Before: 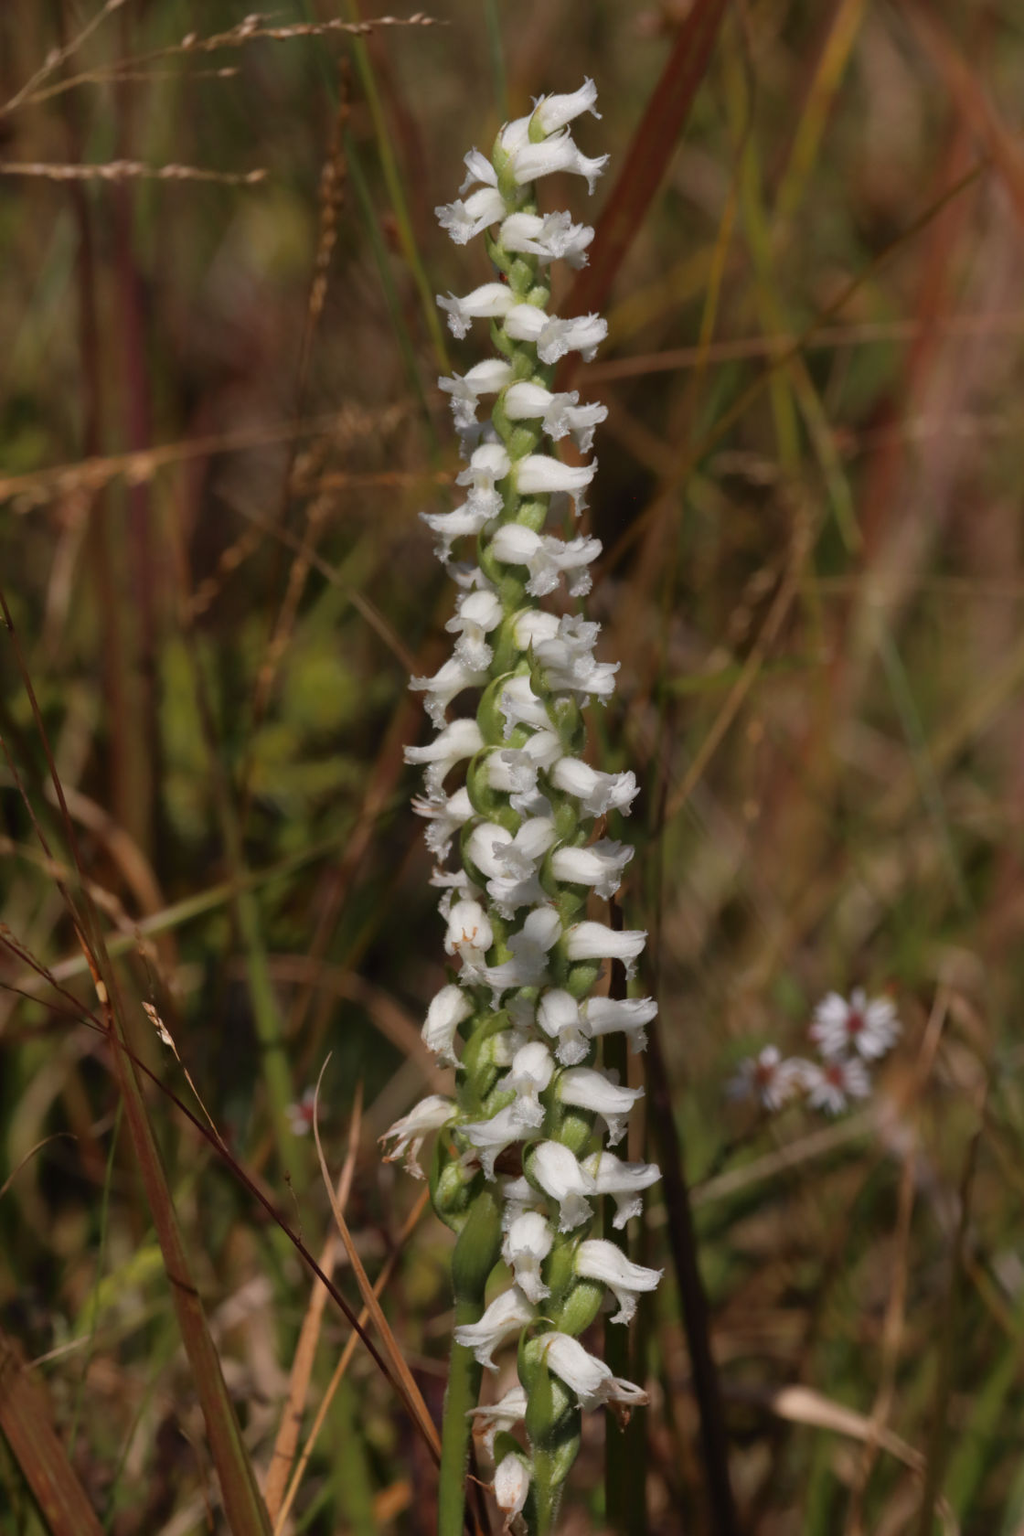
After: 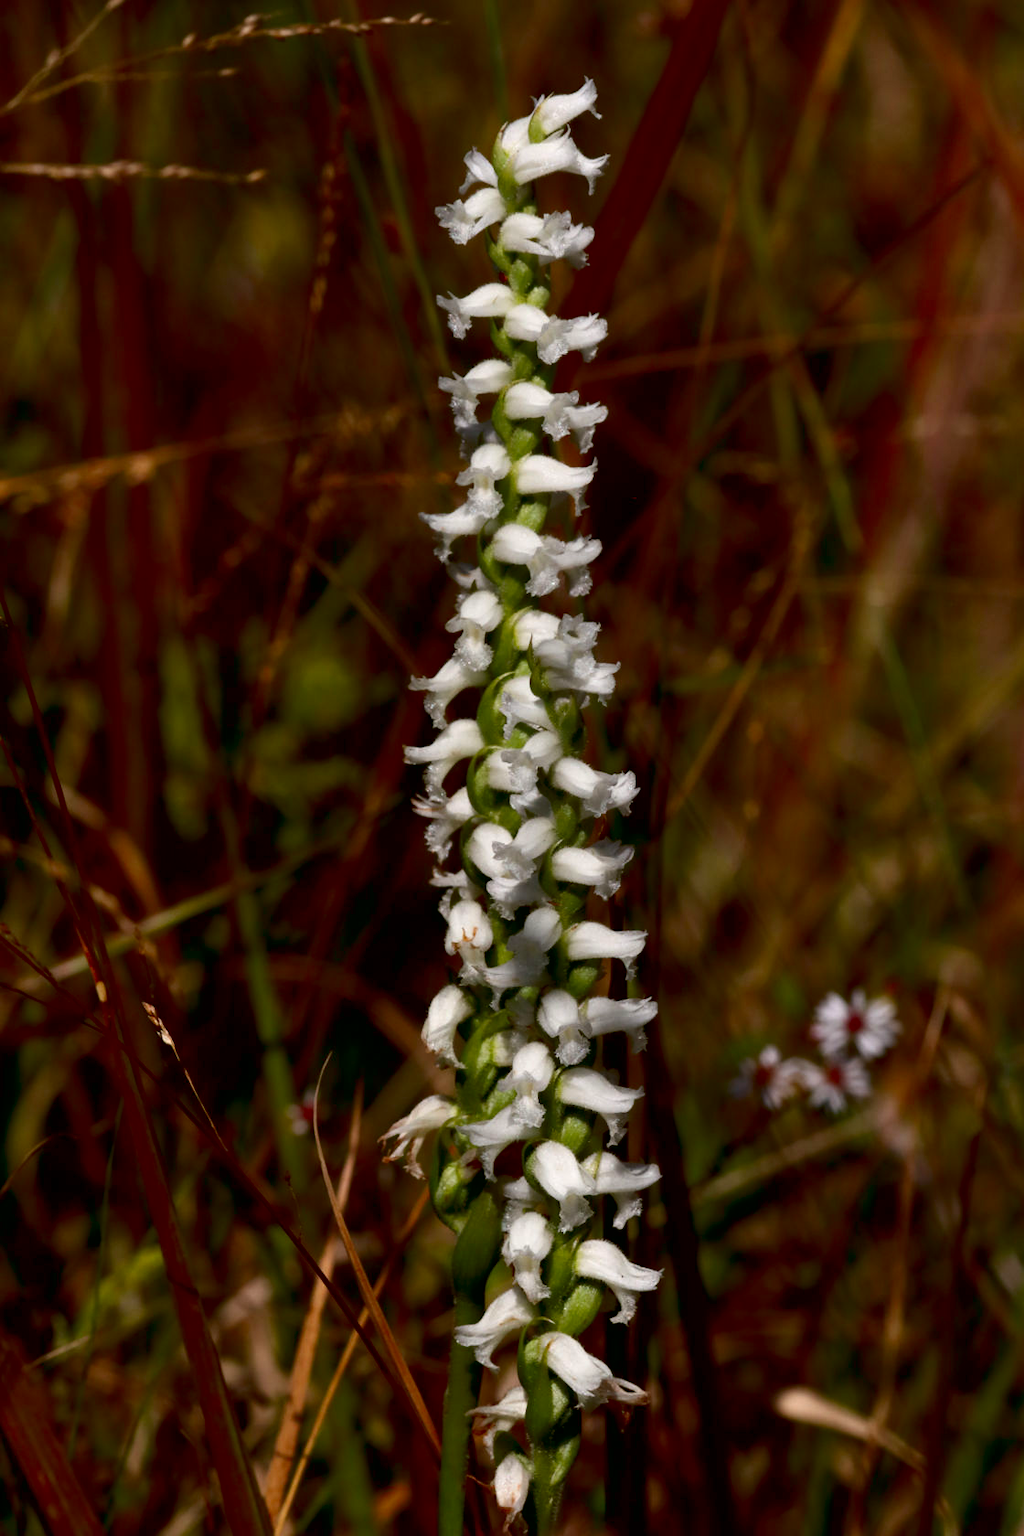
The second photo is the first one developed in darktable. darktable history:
contrast brightness saturation: contrast 0.129, brightness -0.228, saturation 0.14
exposure: black level correction 0.017, exposure -0.006 EV, compensate exposure bias true, compensate highlight preservation false
